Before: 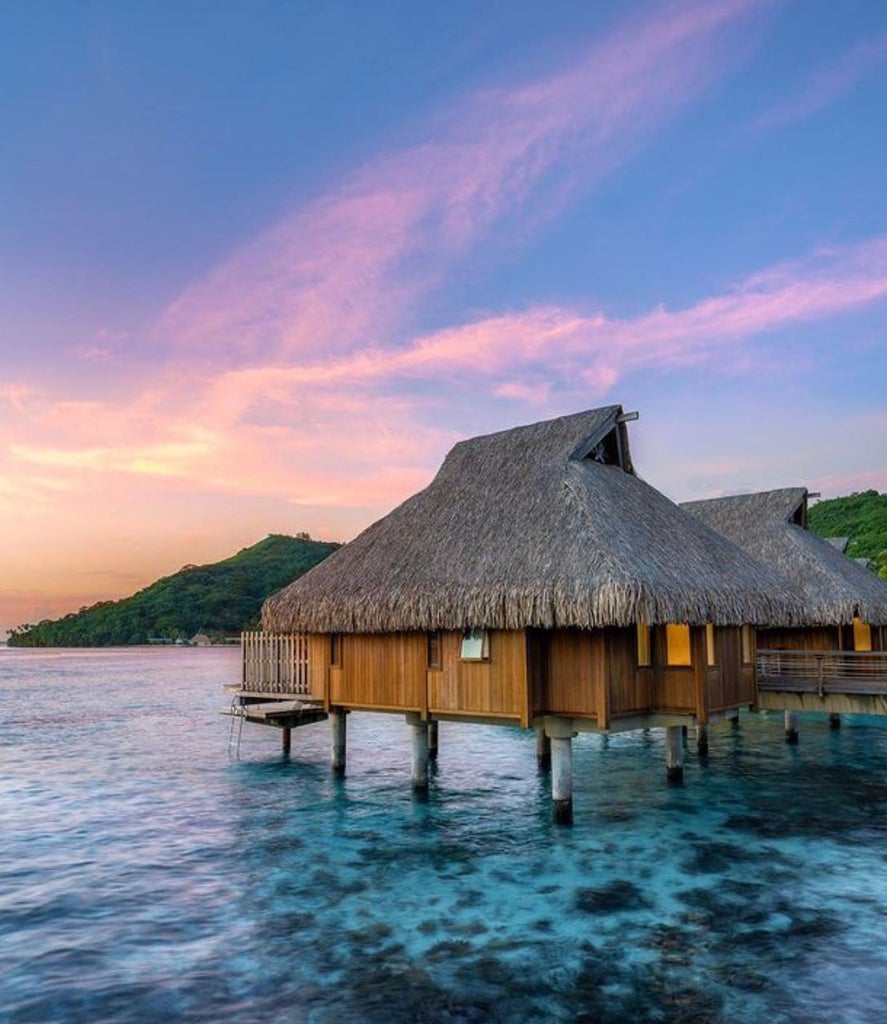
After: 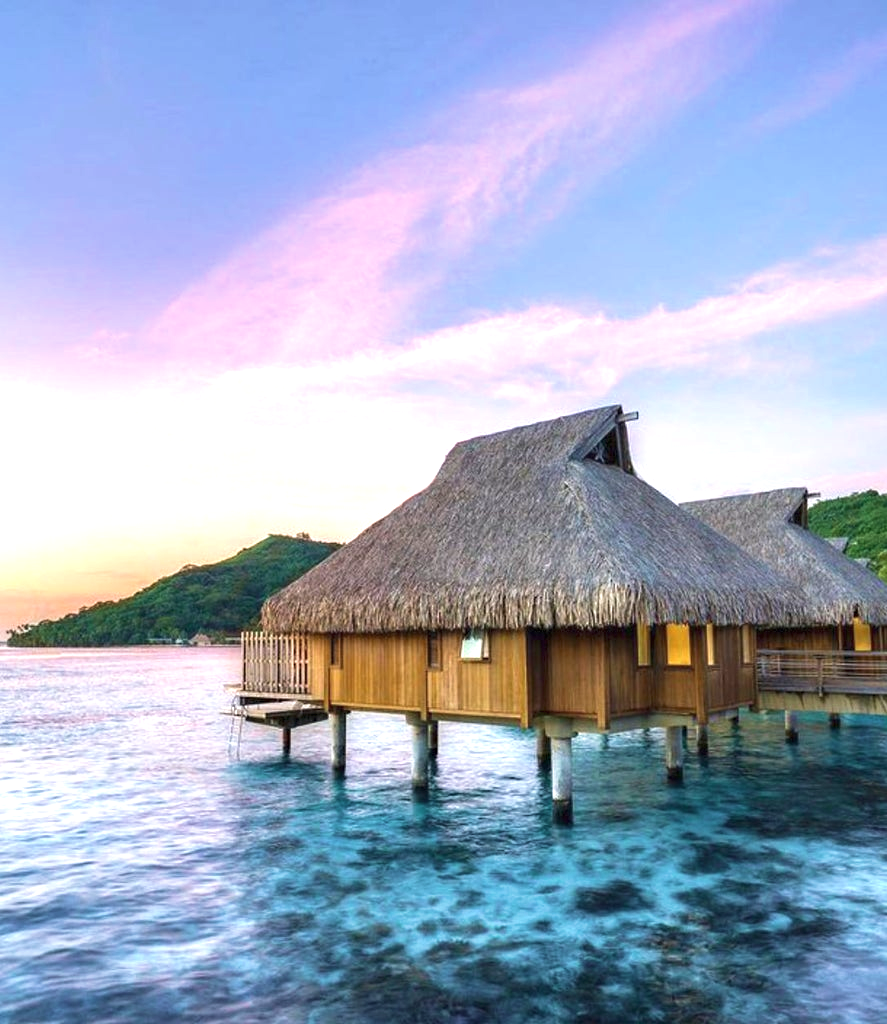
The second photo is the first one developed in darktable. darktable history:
sharpen: radius 5.294, amount 0.309, threshold 26.329
tone equalizer: -8 EV 0.257 EV, -7 EV 0.404 EV, -6 EV 0.418 EV, -5 EV 0.276 EV, -3 EV -0.25 EV, -2 EV -0.391 EV, -1 EV -0.393 EV, +0 EV -0.261 EV
exposure: black level correction 0, exposure 1.298 EV, compensate highlight preservation false
velvia: on, module defaults
color zones: curves: ch1 [(0.113, 0.438) (0.75, 0.5)]; ch2 [(0.12, 0.526) (0.75, 0.5)]
